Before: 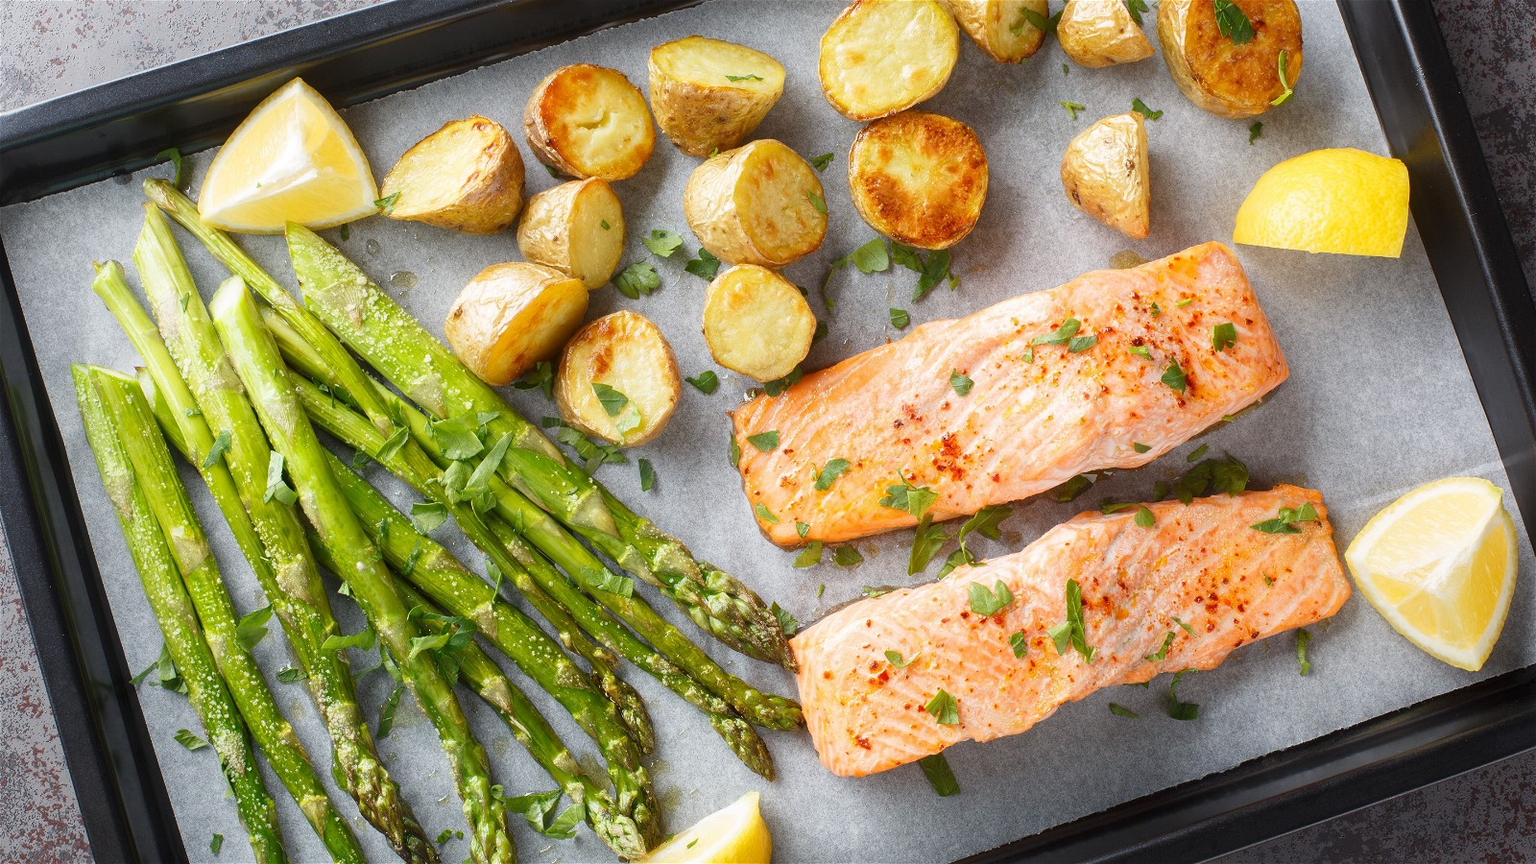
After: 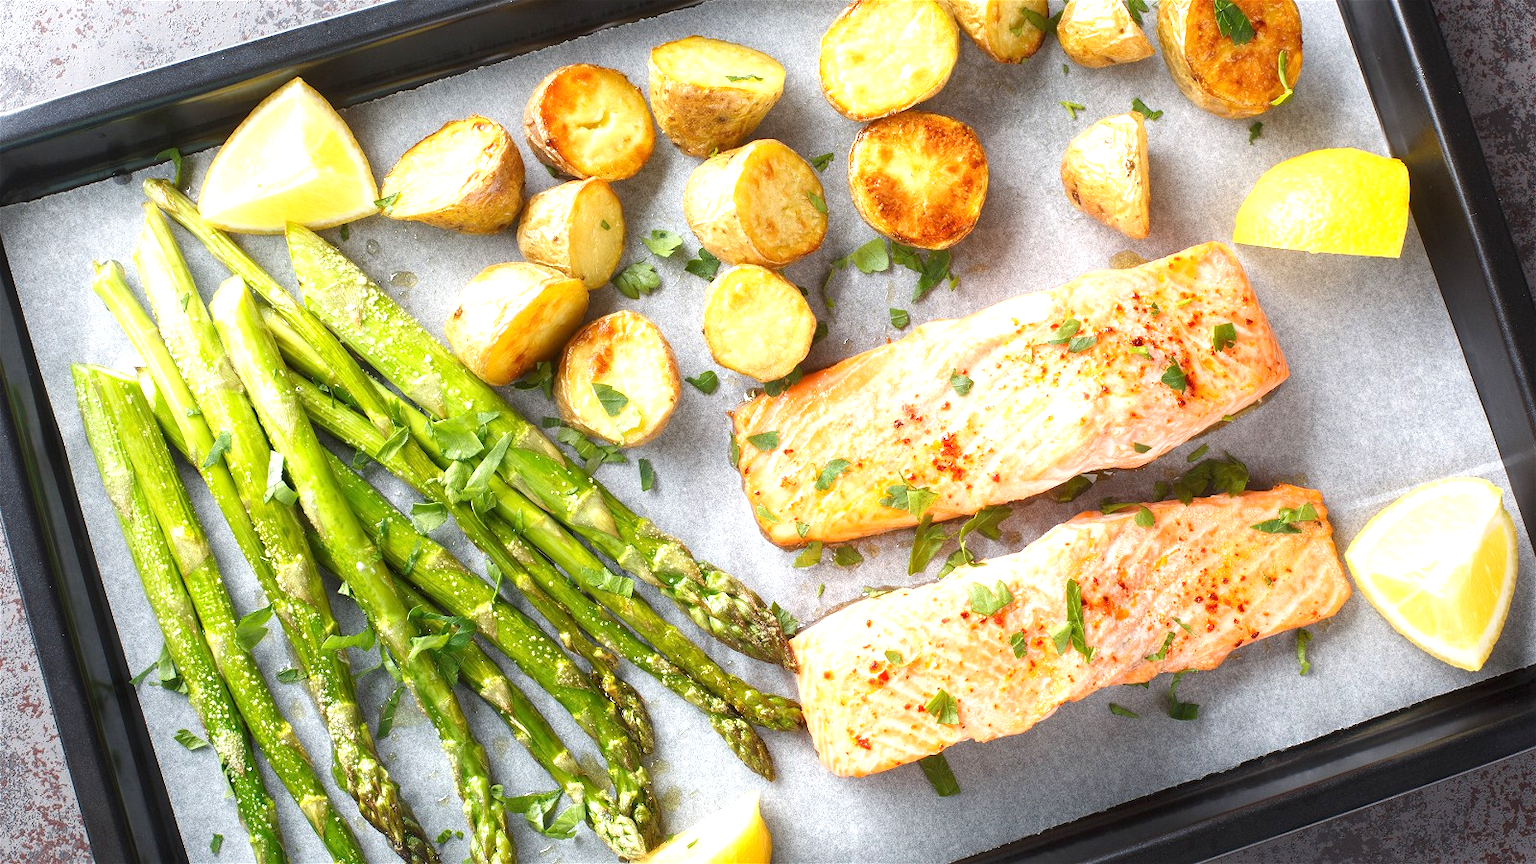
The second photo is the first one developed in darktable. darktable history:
exposure: exposure 0.692 EV, compensate highlight preservation false
